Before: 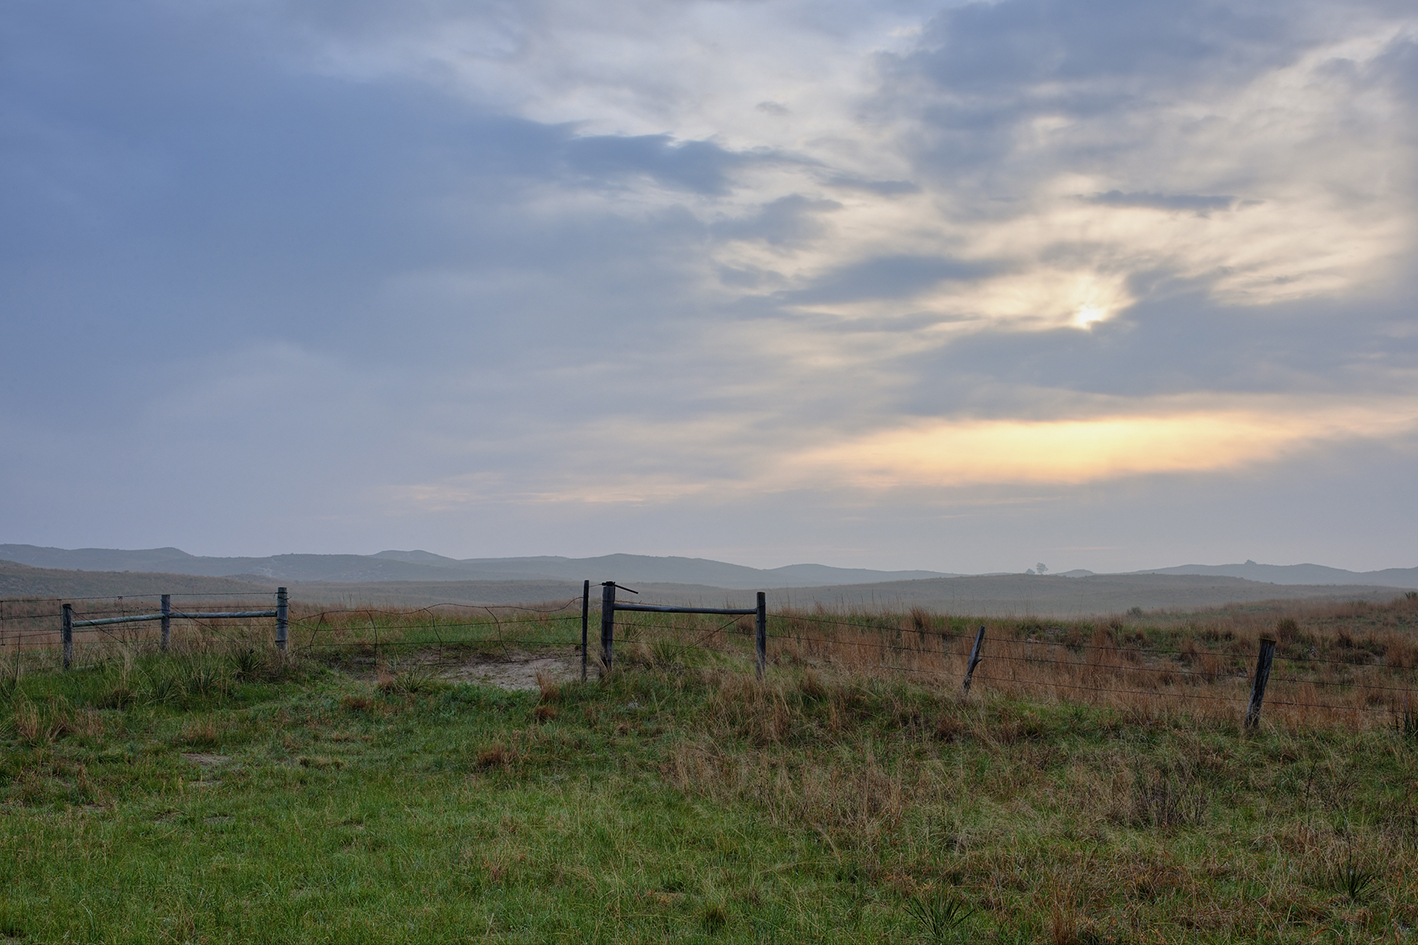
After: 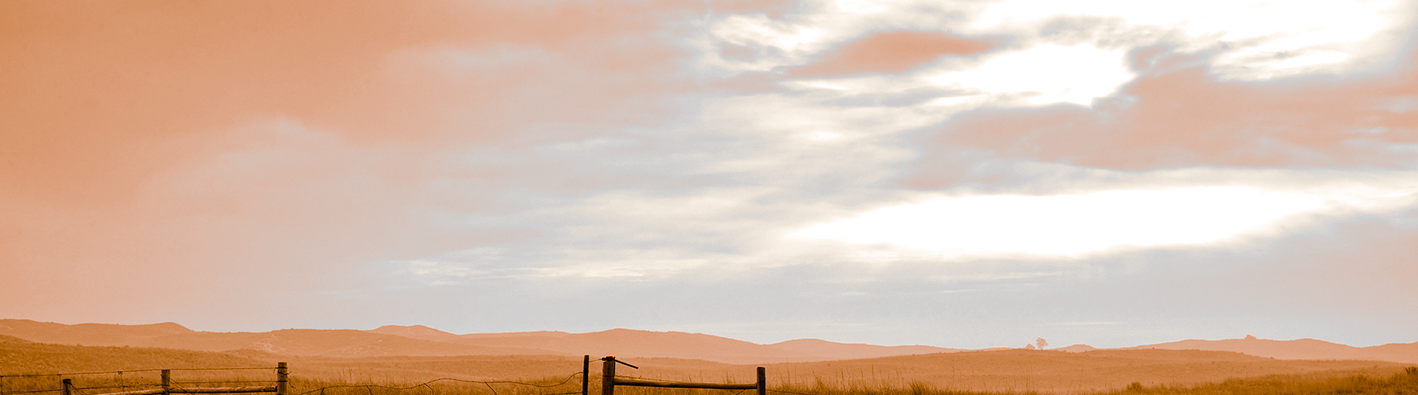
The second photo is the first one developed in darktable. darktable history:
monochrome: a -71.75, b 75.82
crop and rotate: top 23.84%, bottom 34.294%
exposure: exposure 0.921 EV, compensate highlight preservation false
split-toning: shadows › hue 26°, shadows › saturation 0.92, highlights › hue 40°, highlights › saturation 0.92, balance -63, compress 0%
